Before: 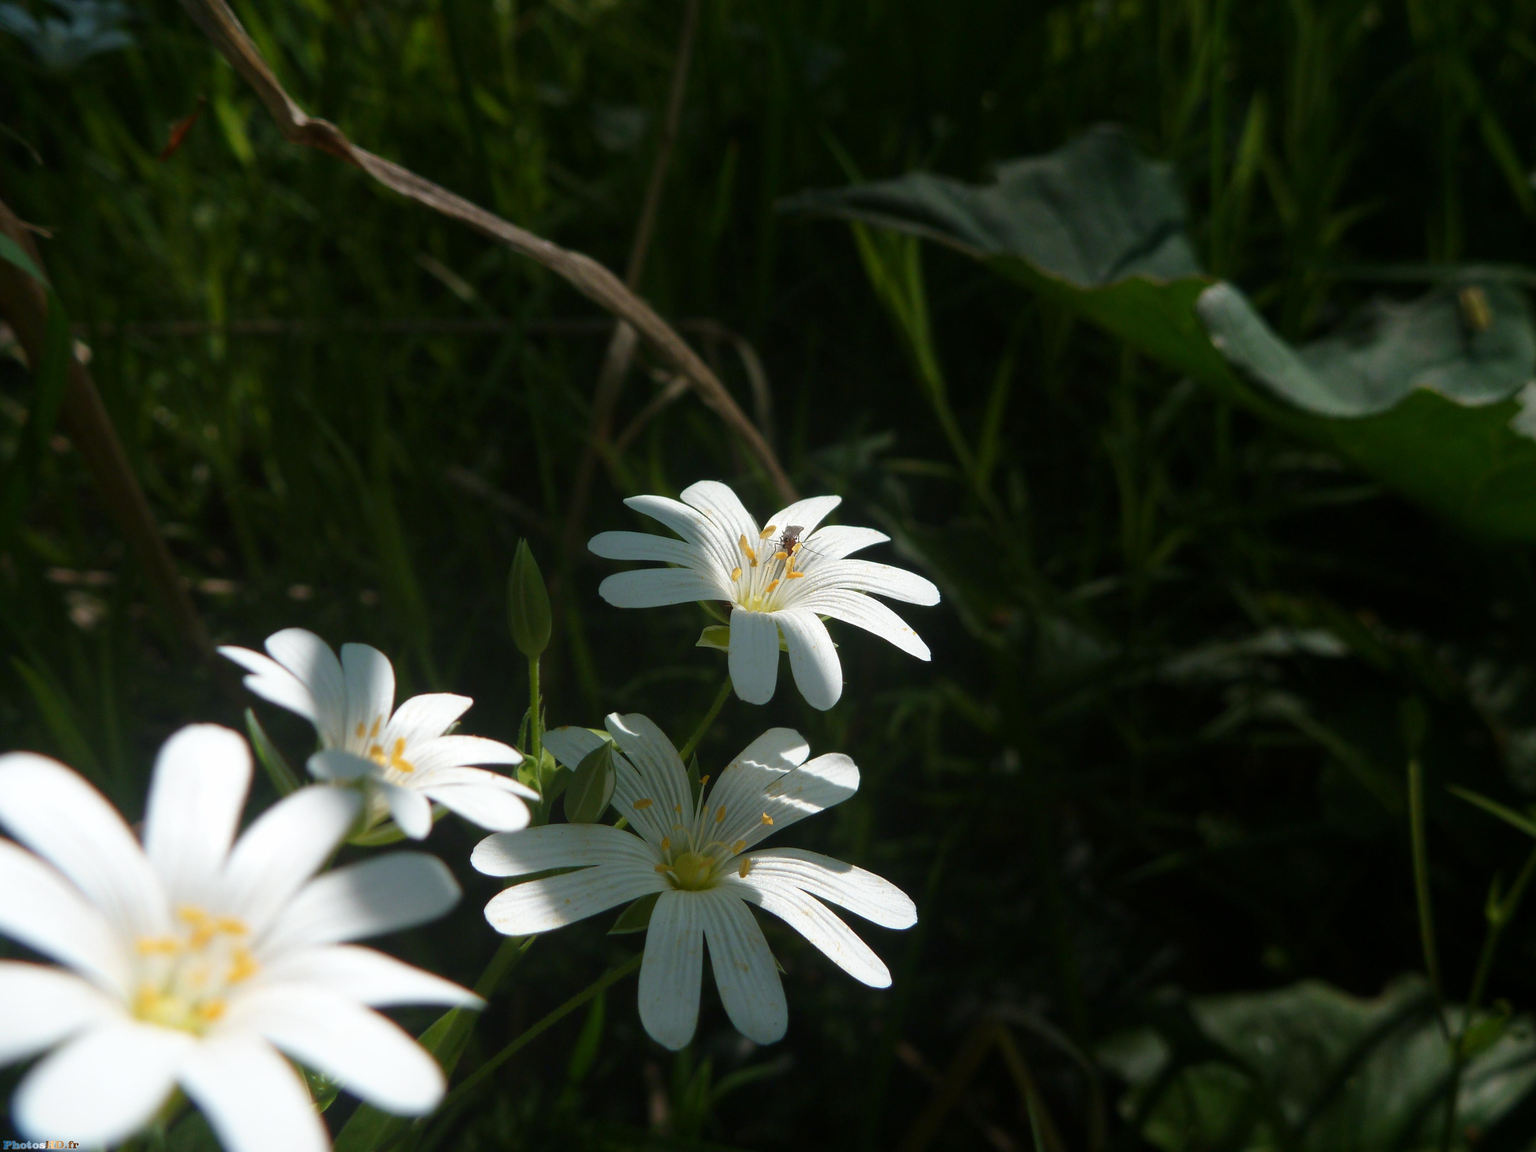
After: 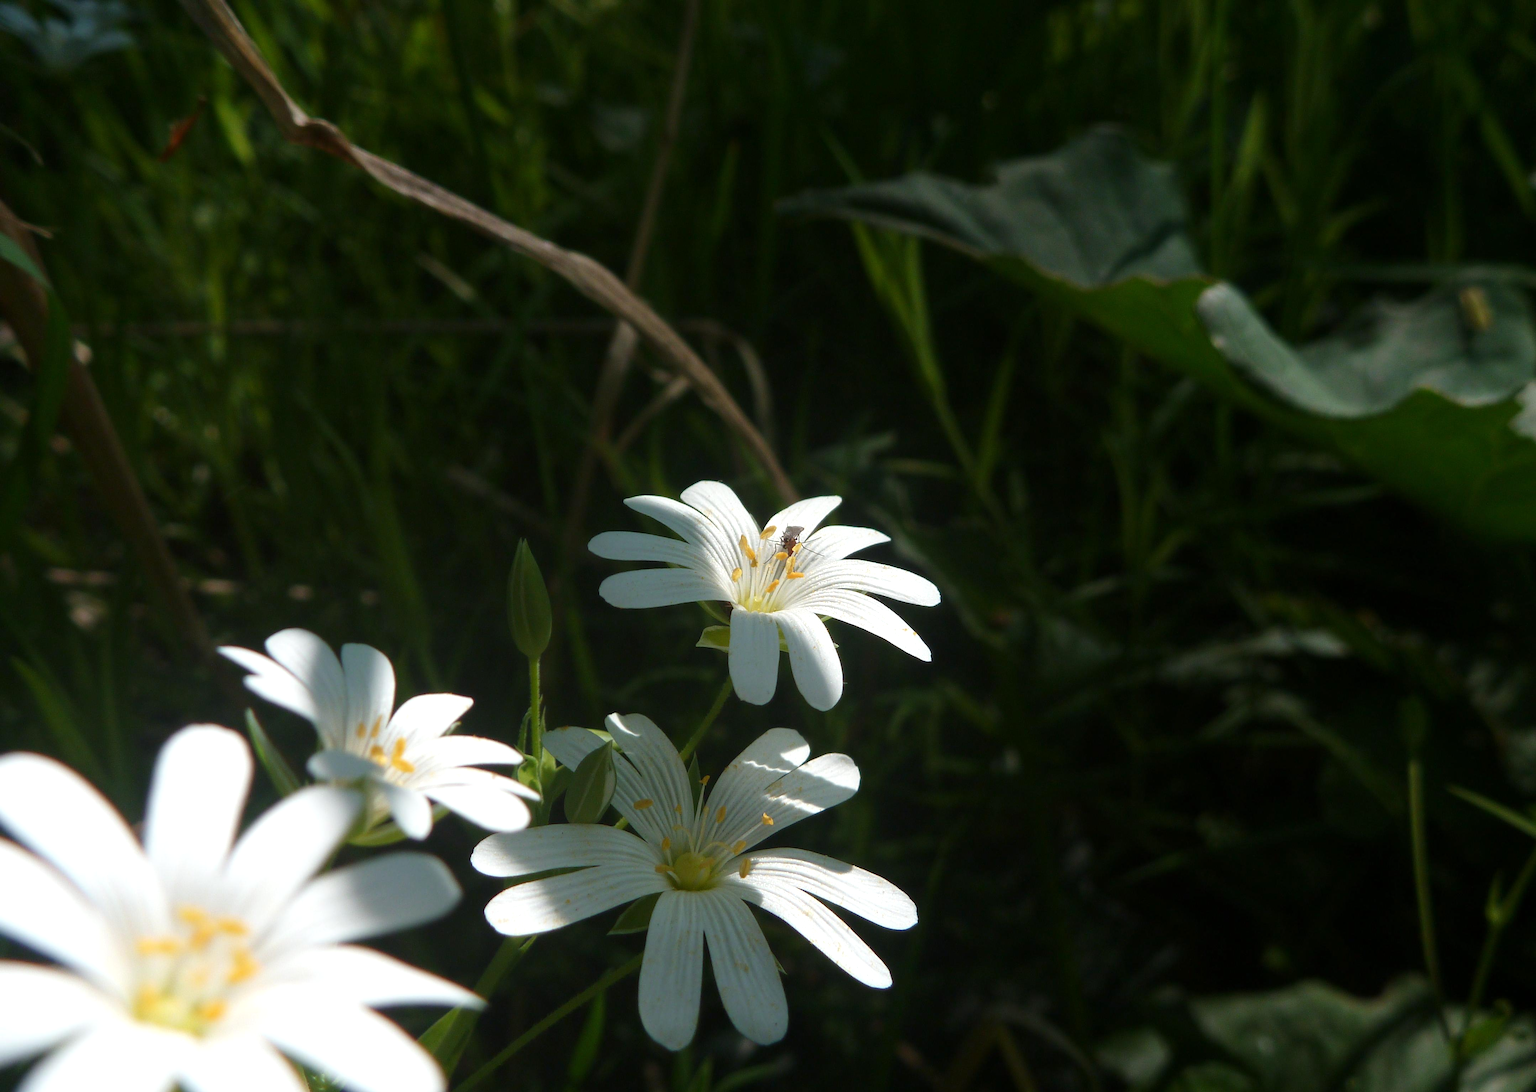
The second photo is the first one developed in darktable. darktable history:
exposure: exposure 0.2 EV, compensate highlight preservation false
crop and rotate: top 0%, bottom 5.097%
